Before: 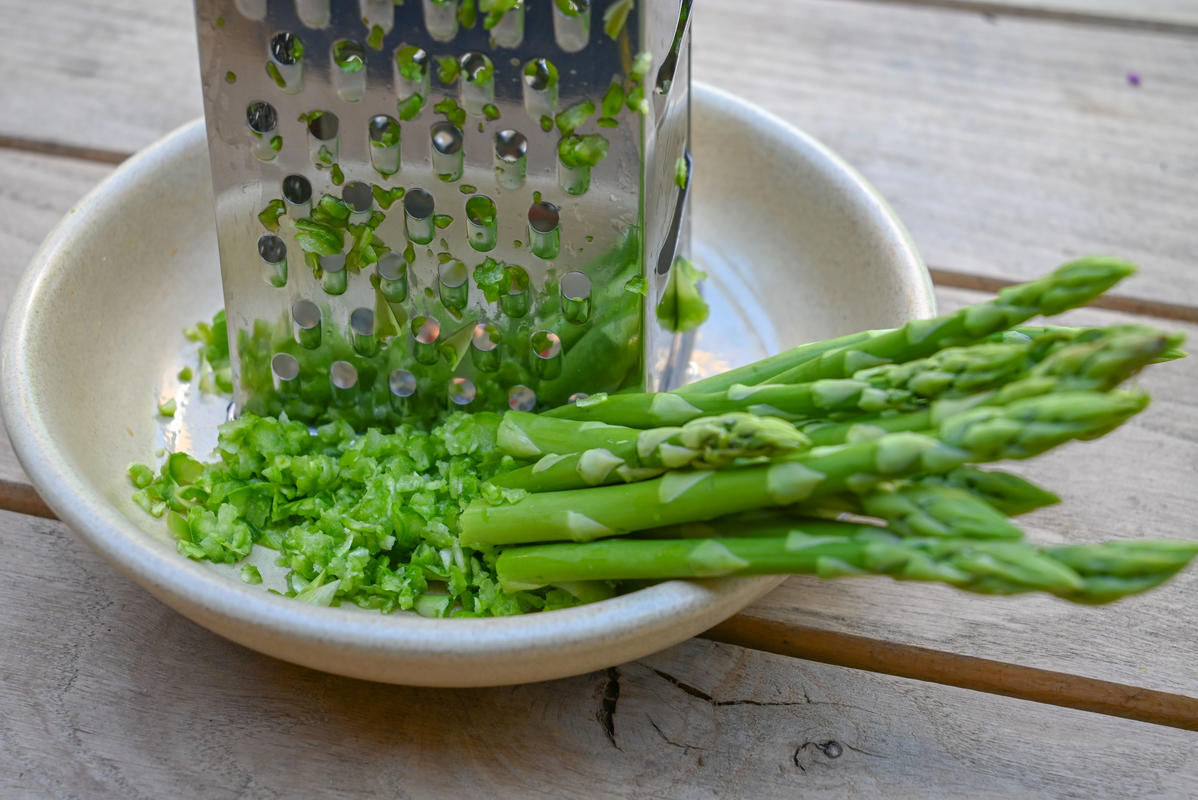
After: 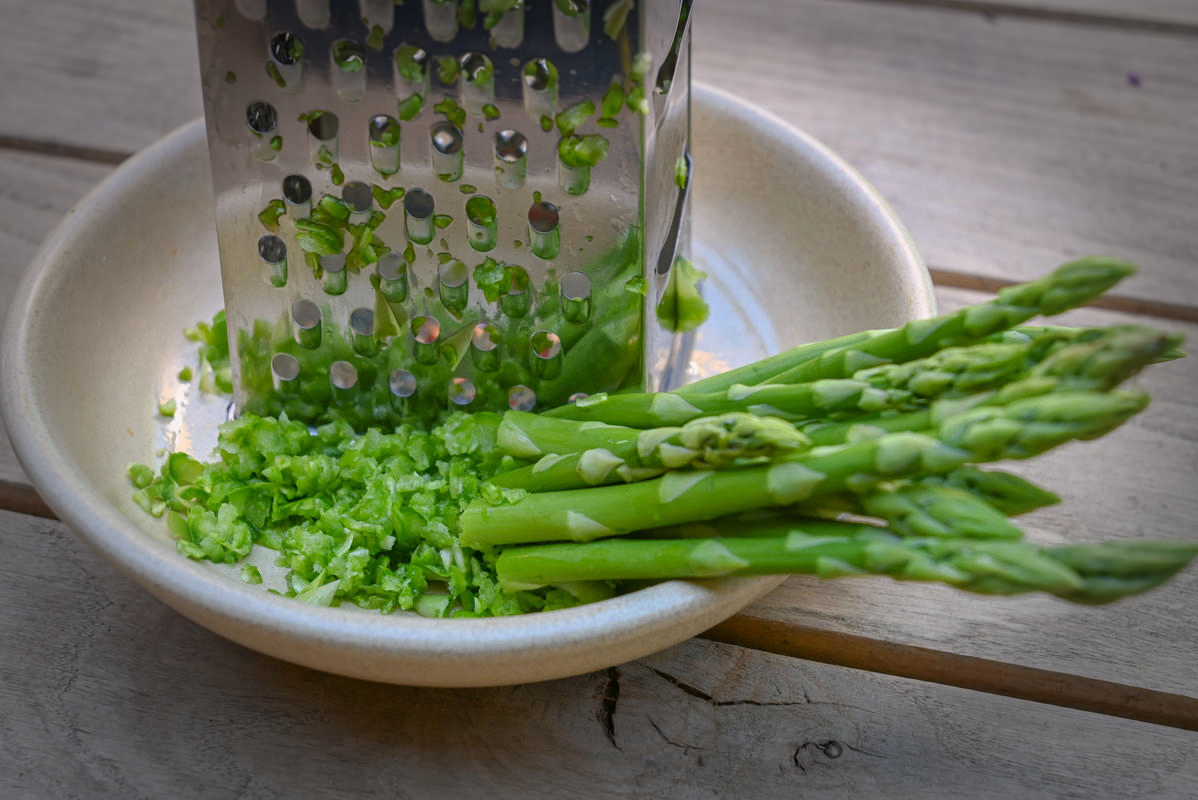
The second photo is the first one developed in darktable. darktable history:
graduated density: density 0.38 EV, hardness 21%, rotation -6.11°, saturation 32%
vignetting: fall-off start 66.7%, fall-off radius 39.74%, brightness -0.576, saturation -0.258, automatic ratio true, width/height ratio 0.671, dithering 16-bit output
